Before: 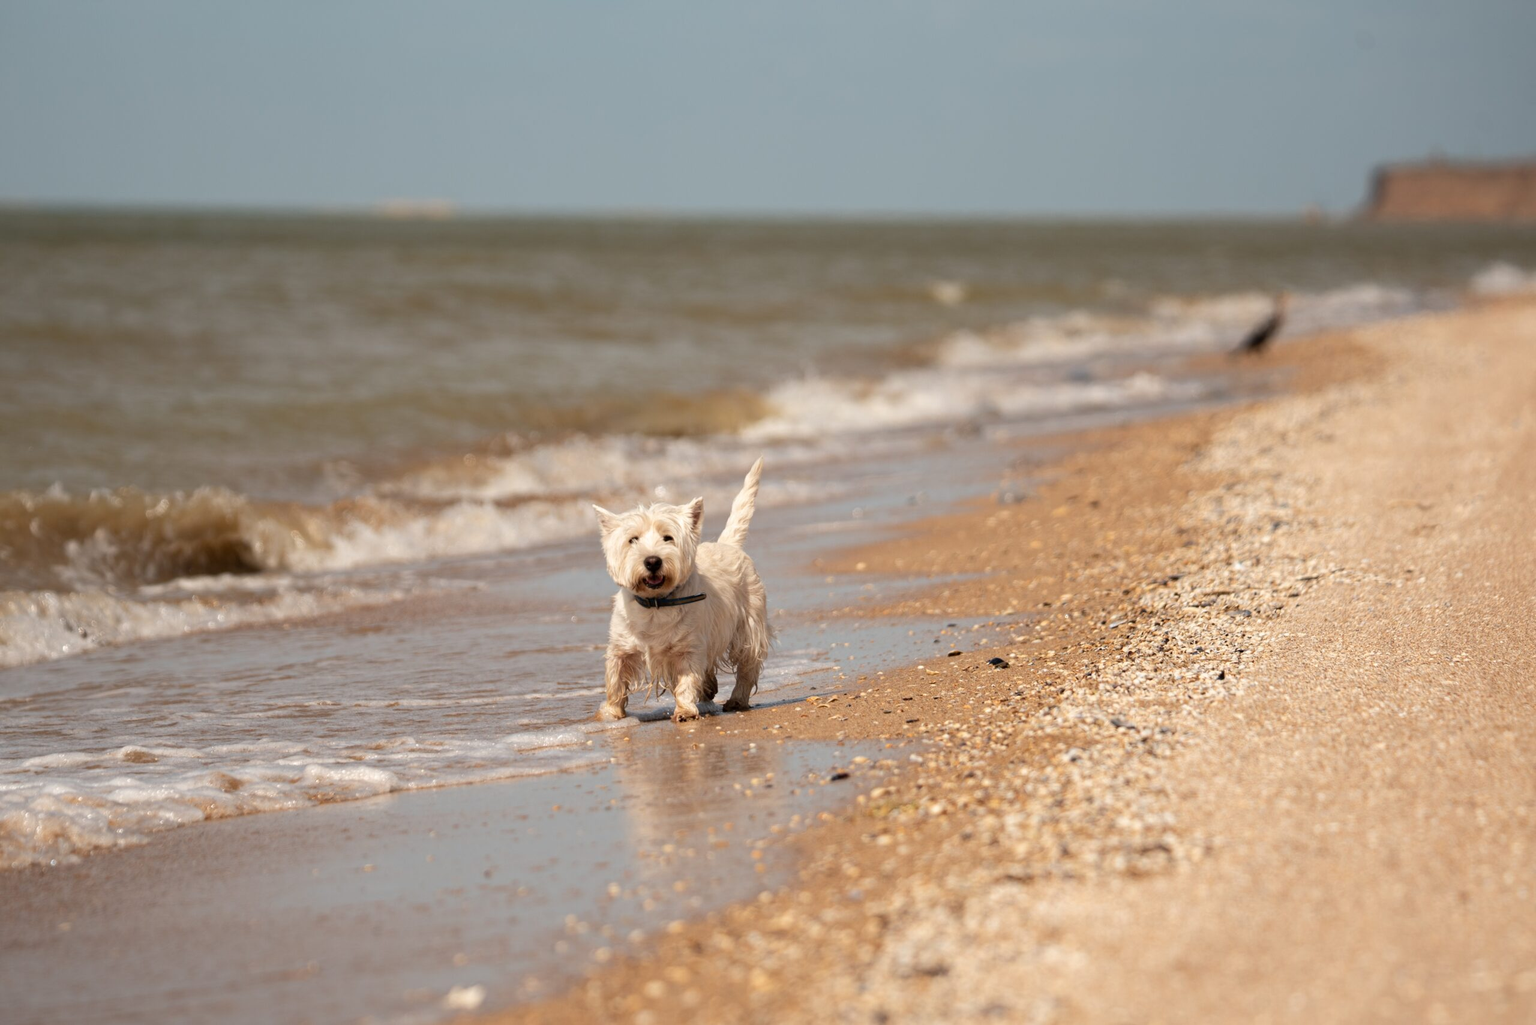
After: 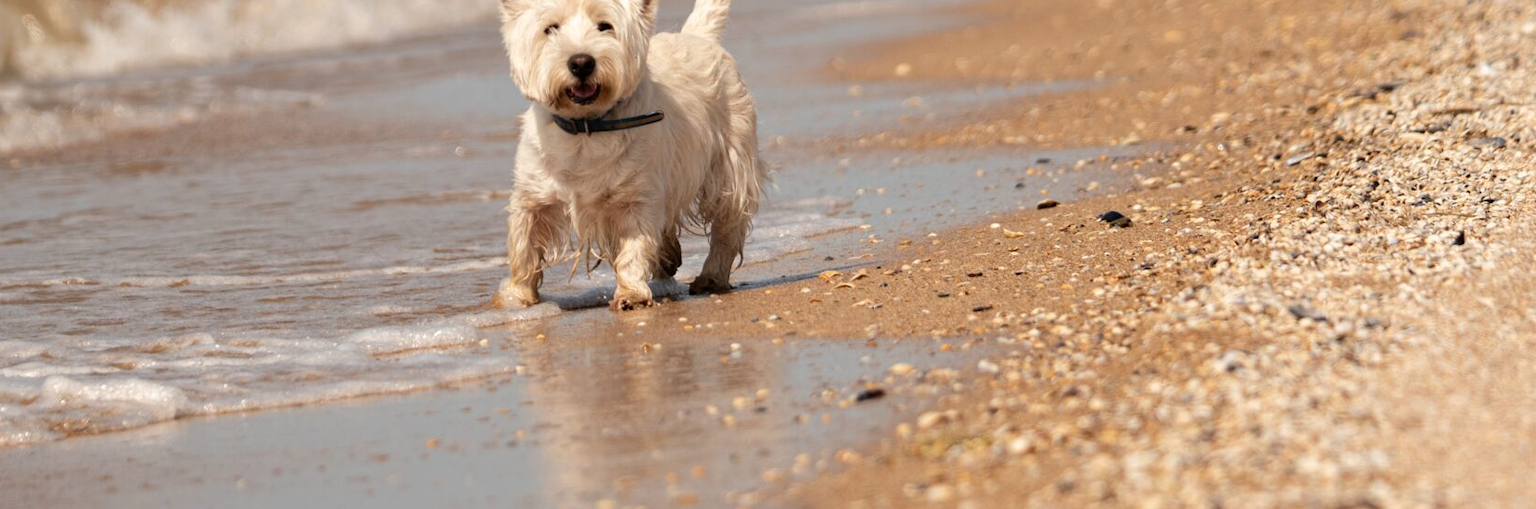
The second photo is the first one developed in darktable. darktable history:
crop: left 18.019%, top 50.854%, right 17.249%, bottom 16.914%
